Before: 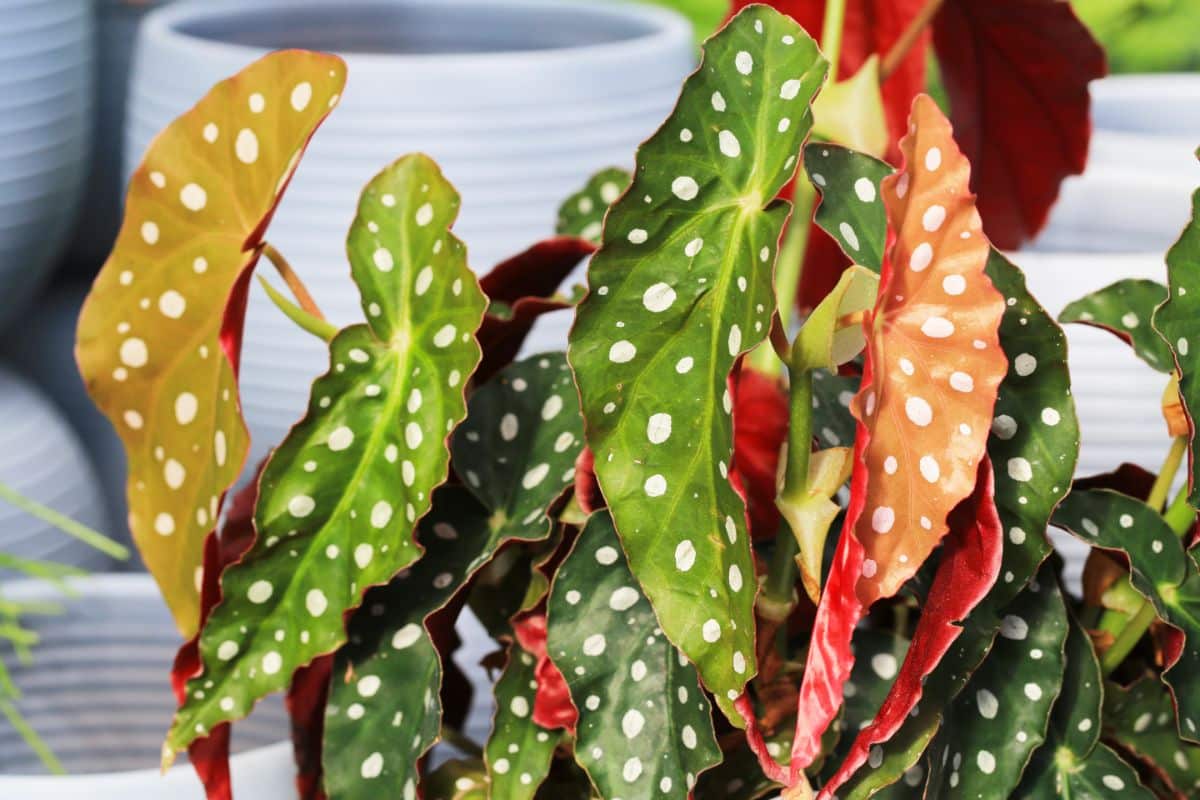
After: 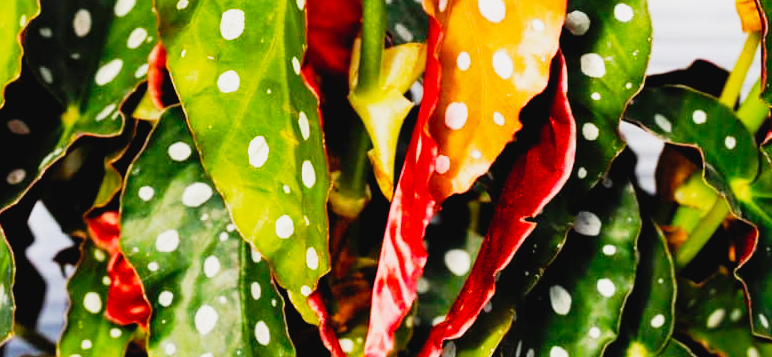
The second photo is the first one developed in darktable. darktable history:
crop and rotate: left 35.588%, top 50.572%, bottom 4.802%
filmic rgb: black relative exposure -5.1 EV, white relative exposure 3.96 EV, hardness 2.89, contrast 1.3, highlights saturation mix -11.22%, preserve chrominance no, color science v5 (2021)
color balance rgb: shadows lift › chroma 2.017%, shadows lift › hue 250.05°, linear chroma grading › global chroma 14.985%, perceptual saturation grading › global saturation 30.722%, contrast -9.717%
tone curve: curves: ch0 [(0.003, 0.029) (0.188, 0.252) (0.46, 0.56) (0.608, 0.748) (0.871, 0.955) (1, 1)]; ch1 [(0, 0) (0.35, 0.356) (0.45, 0.453) (0.508, 0.515) (0.618, 0.634) (1, 1)]; ch2 [(0, 0) (0.456, 0.469) (0.5, 0.5) (0.634, 0.625) (1, 1)], preserve colors none
